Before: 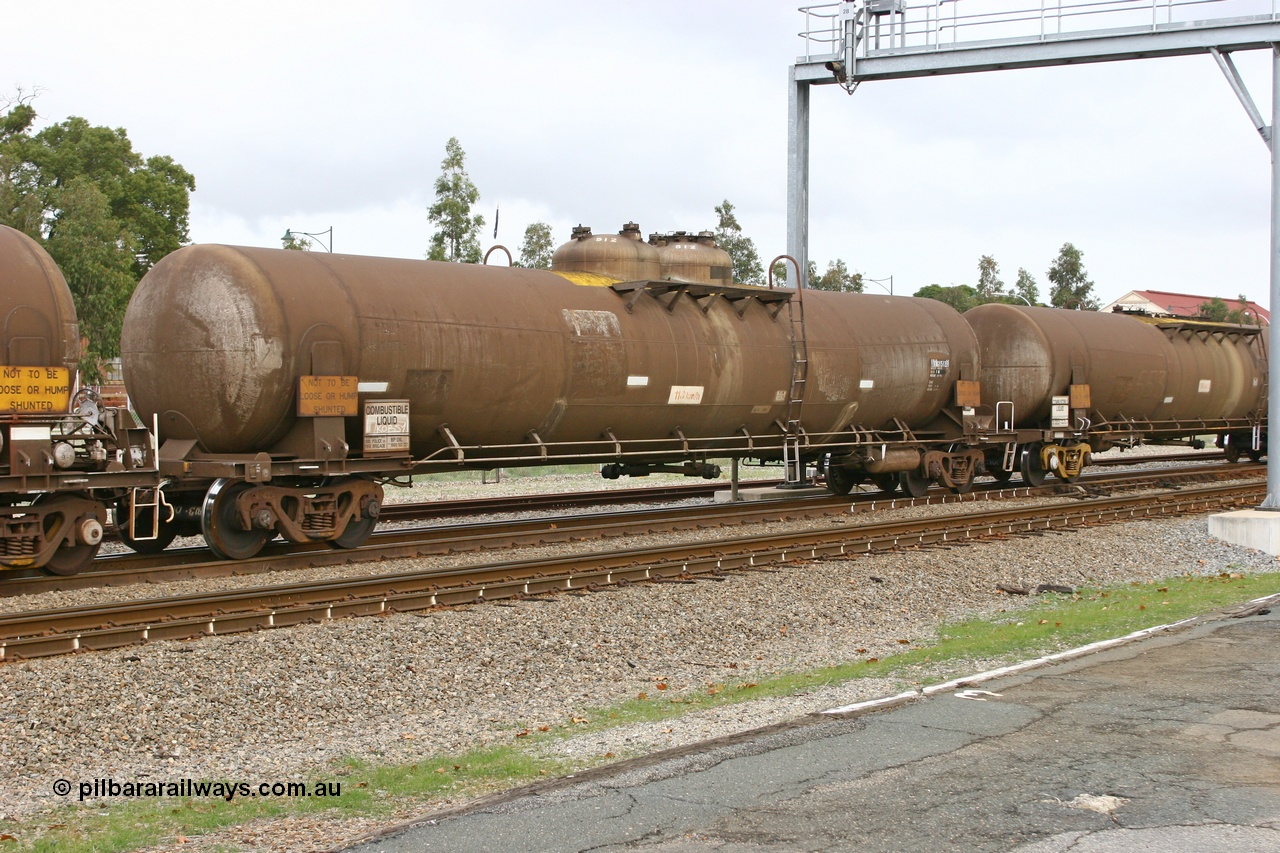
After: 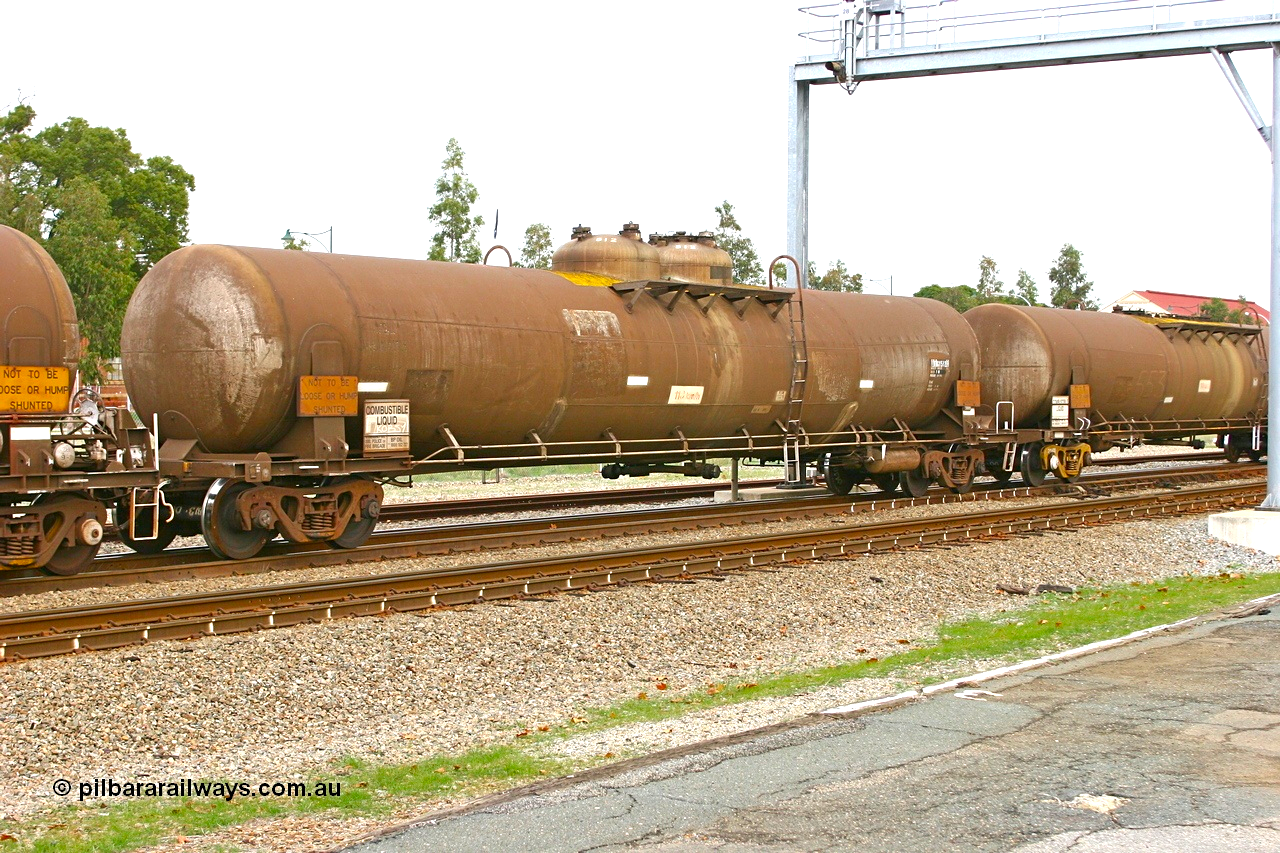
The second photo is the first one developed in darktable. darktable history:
exposure: exposure 0.732 EV, compensate highlight preservation false
color zones: curves: ch0 [(0, 0.425) (0.143, 0.422) (0.286, 0.42) (0.429, 0.419) (0.571, 0.419) (0.714, 0.42) (0.857, 0.422) (1, 0.425)]; ch1 [(0, 0.666) (0.143, 0.669) (0.286, 0.671) (0.429, 0.67) (0.571, 0.67) (0.714, 0.67) (0.857, 0.67) (1, 0.666)]
sharpen: amount 0.202
